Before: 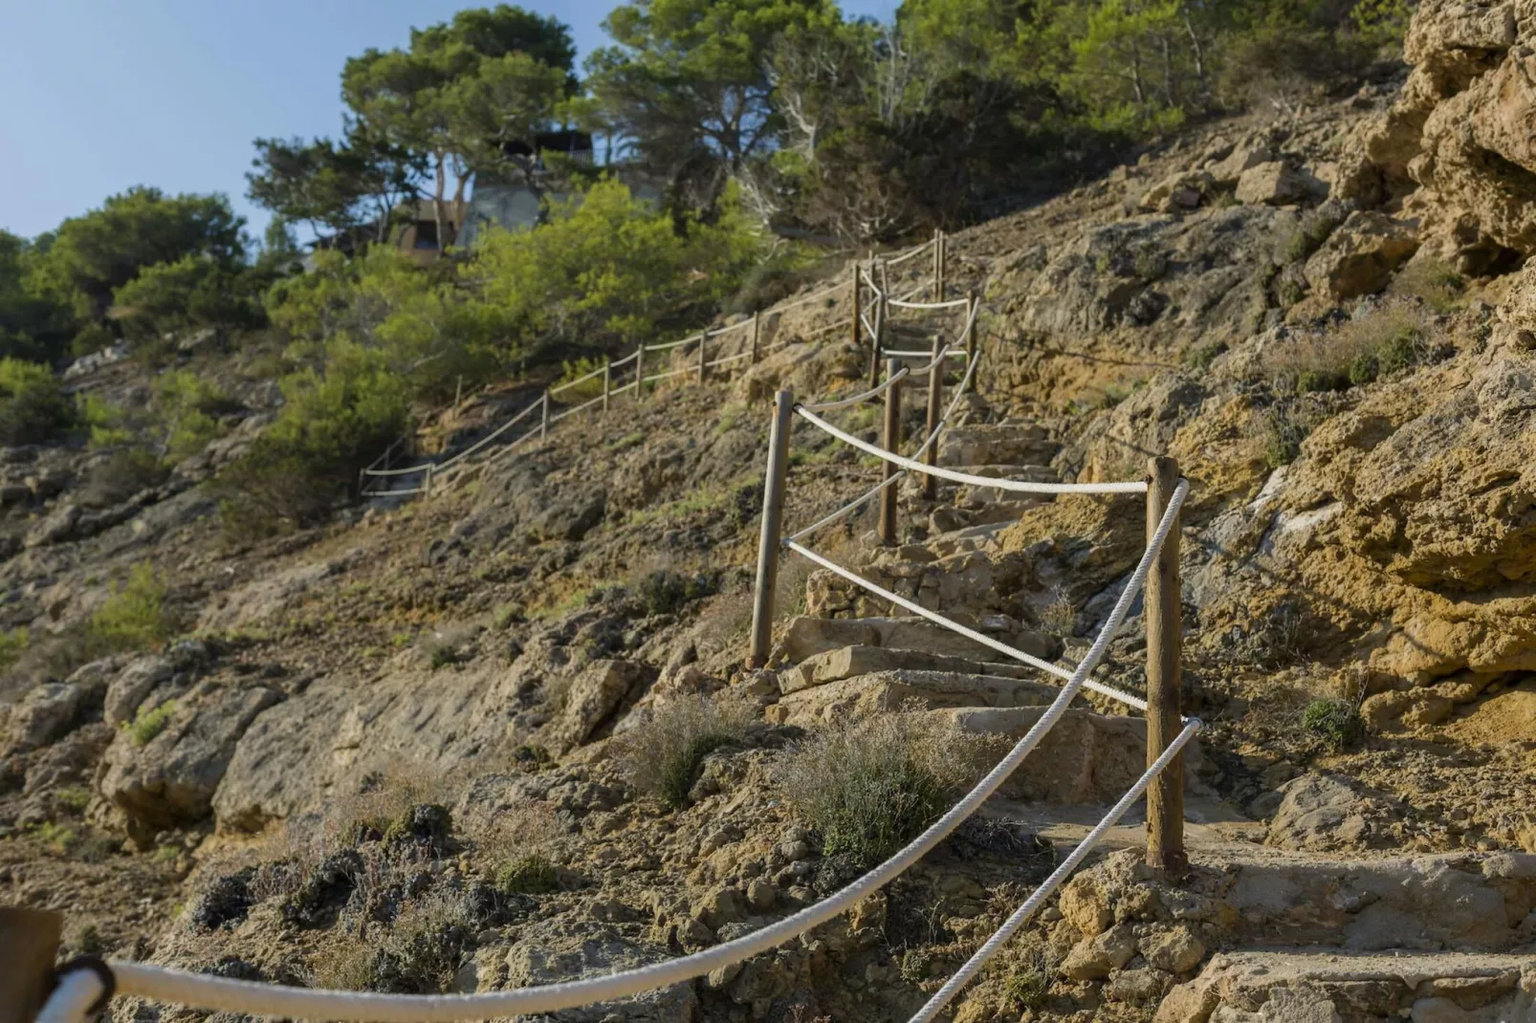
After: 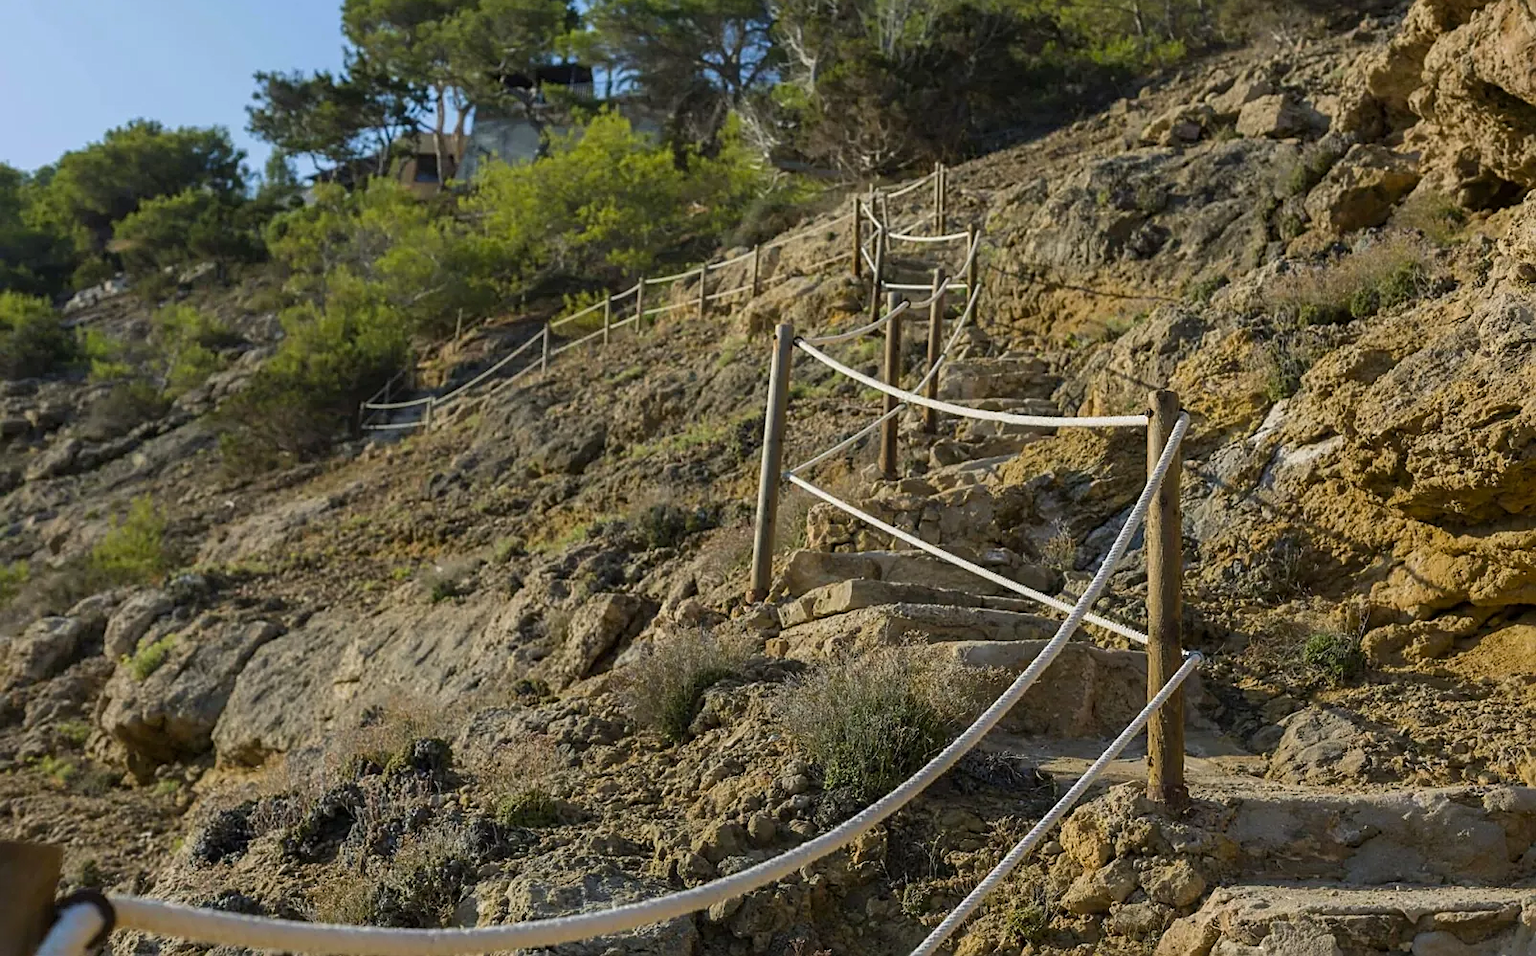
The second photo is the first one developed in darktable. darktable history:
crop and rotate: top 6.553%
color balance rgb: linear chroma grading › global chroma -15.753%, perceptual saturation grading › global saturation 19.492%, global vibrance 20%
color zones: curves: ch0 [(0.068, 0.464) (0.25, 0.5) (0.48, 0.508) (0.75, 0.536) (0.886, 0.476) (0.967, 0.456)]; ch1 [(0.066, 0.456) (0.25, 0.5) (0.616, 0.508) (0.746, 0.56) (0.934, 0.444)]
sharpen: on, module defaults
